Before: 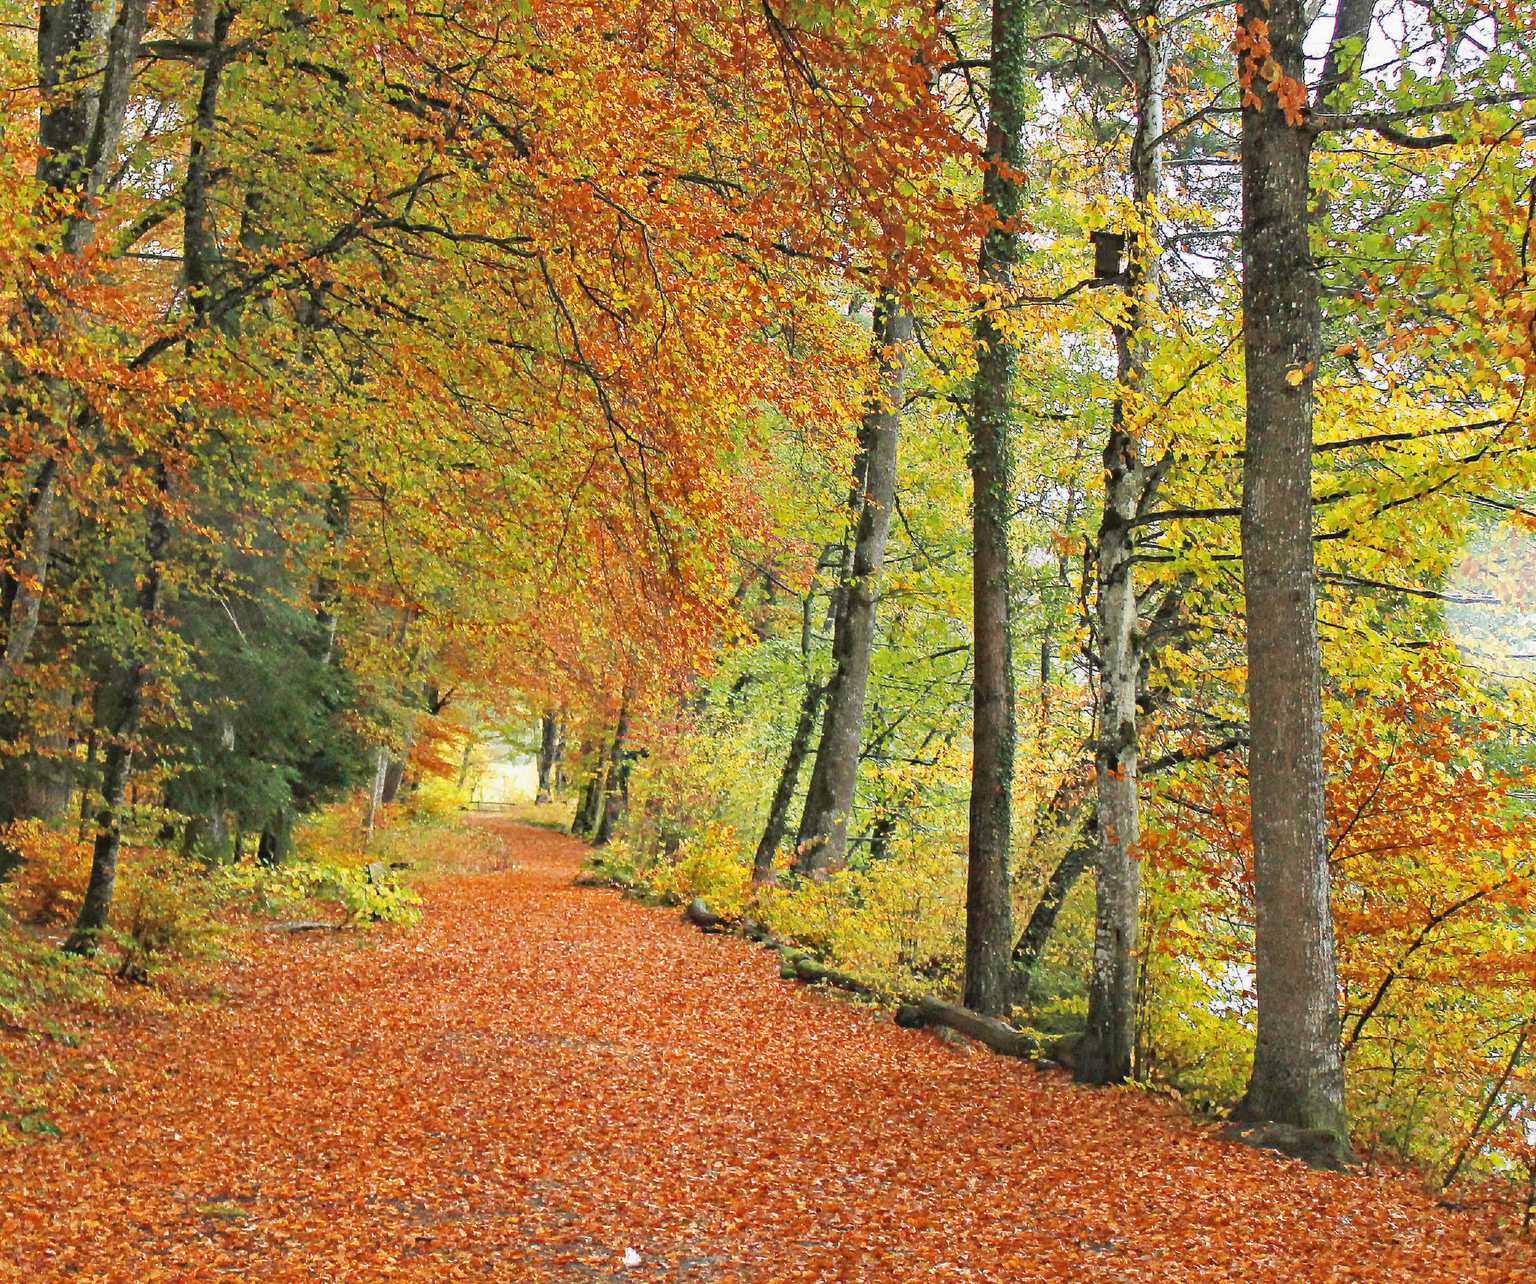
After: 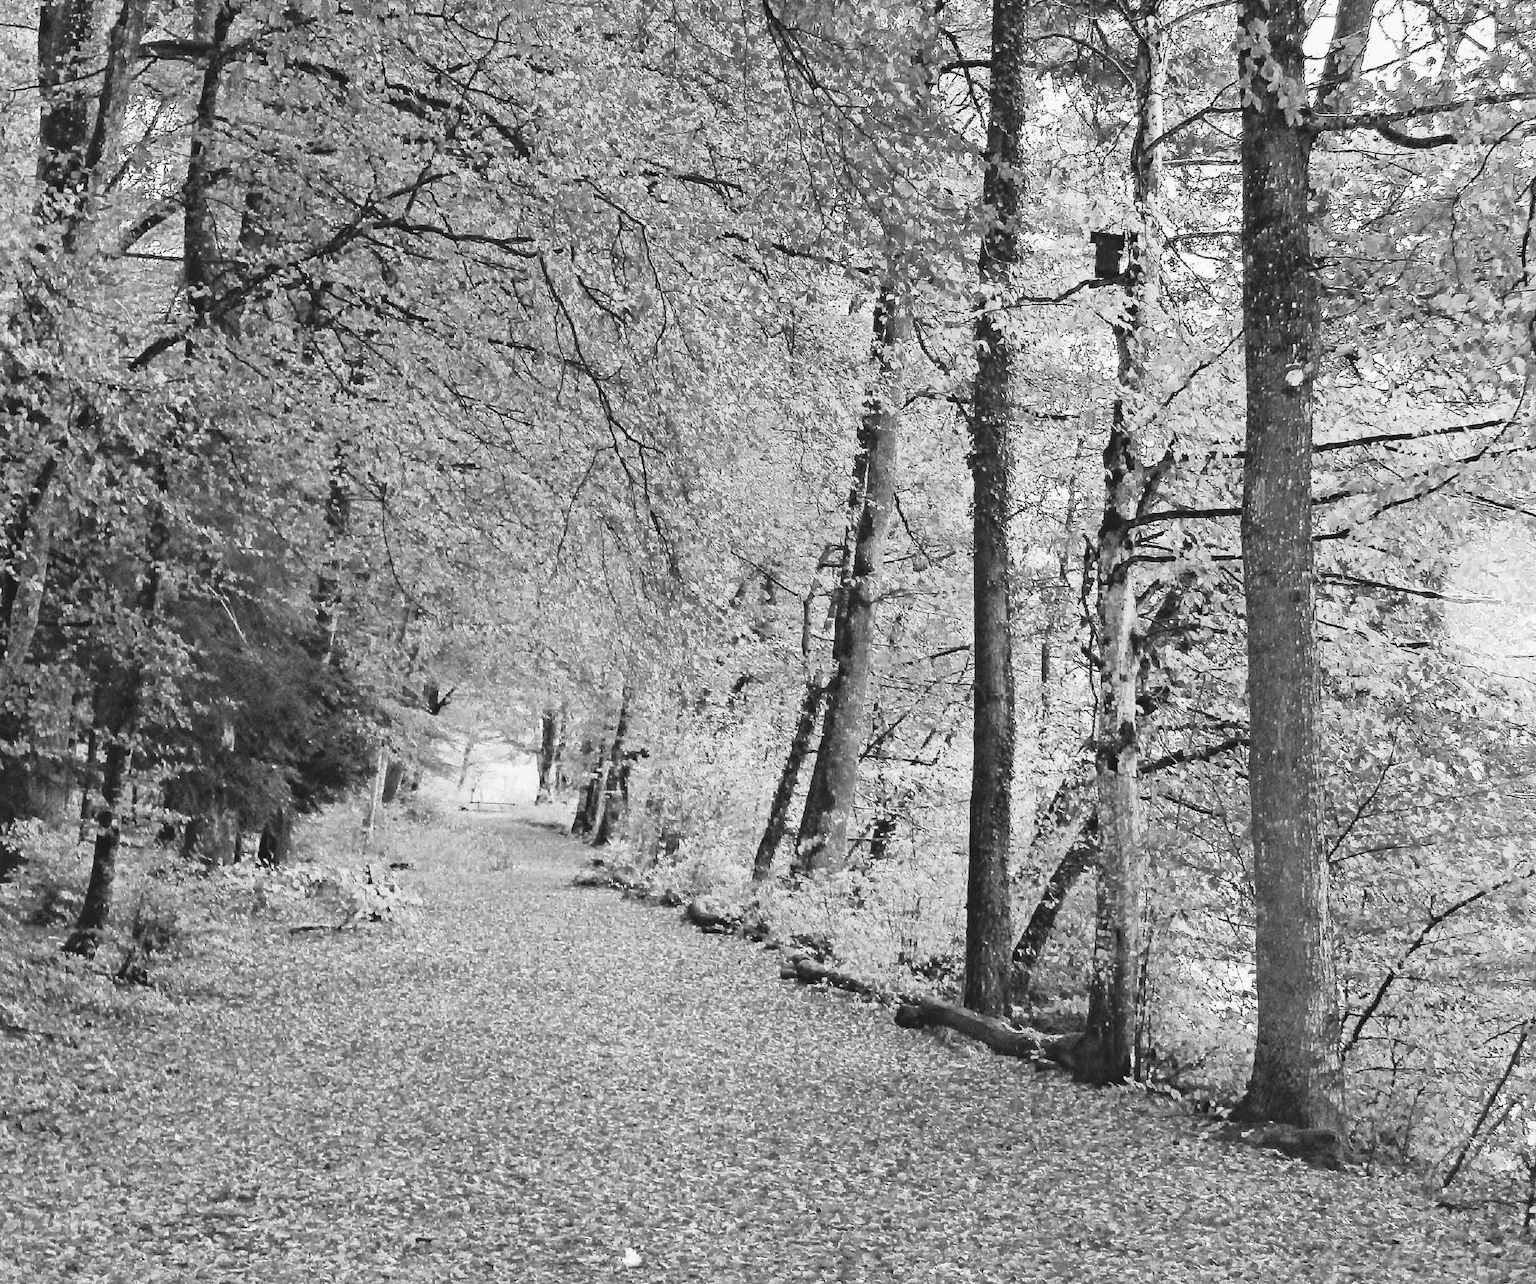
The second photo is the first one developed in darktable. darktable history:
tone curve: curves: ch0 [(0, 0) (0.003, 0.072) (0.011, 0.077) (0.025, 0.082) (0.044, 0.094) (0.069, 0.106) (0.1, 0.125) (0.136, 0.145) (0.177, 0.173) (0.224, 0.216) (0.277, 0.281) (0.335, 0.356) (0.399, 0.436) (0.468, 0.53) (0.543, 0.629) (0.623, 0.724) (0.709, 0.808) (0.801, 0.88) (0.898, 0.941) (1, 1)], preserve colors none
color look up table: target L [82.41, 87.41, 76.61, 86.7, 75.88, 77.71, 79.52, 67.37, 48.31, 65.87, 45.89, 54.5, 39.49, 37.41, 33.18, 15.64, 200.73, 93.75, 79.52, 75.52, 78.07, 62.46, 65.11, 64.36, 64.36, 58.38, 69.61, 53.09, 41.14, 39.9, 35.16, 11.26, 88.82, 85.27, 80.24, 68.49, 83.12, 53.98, 79.52, 35.72, 23.22, 37.41, 18, 91.64, 90.94, 72.58, 59.92, 46.43, 21.4], target a [-0.001, -0.003, -0.001, -0.003, 0, 0, -0.001, 0, 0.001, 0, 0.001, 0.001, 0, 0.001, 0, 0, 0, -0.002, -0.001, 0, -0.001, 0 ×4, 0.001, 0, 0.001, 0, 0, 0.001, -0.001, -0.002, -0.002, -0.002, -0.001, -0.003, 0.001, -0.001, 0, 0, 0.001, 0, -0.002, -0.002, 0, 0.001, 0.001, 0], target b [0.002, 0.024, 0.003, 0.024, 0.002 ×4, -0.004, 0.002, -0.004, -0.004, 0.001, -0.003, 0, 0, -0.001, 0.024, 0.002, 0.002, 0.003, 0.002, 0.002, 0.003, 0.003, -0.004, 0.002, -0.002, 0.001, 0.001, -0.003, 0.007, 0.024, 0.024, 0.023, 0.003, 0.024, -0.002, 0.002, -0.003, -0.003, -0.003, 0, 0.024, 0.024, 0.002, -0.004, -0.004, -0.003], num patches 49
